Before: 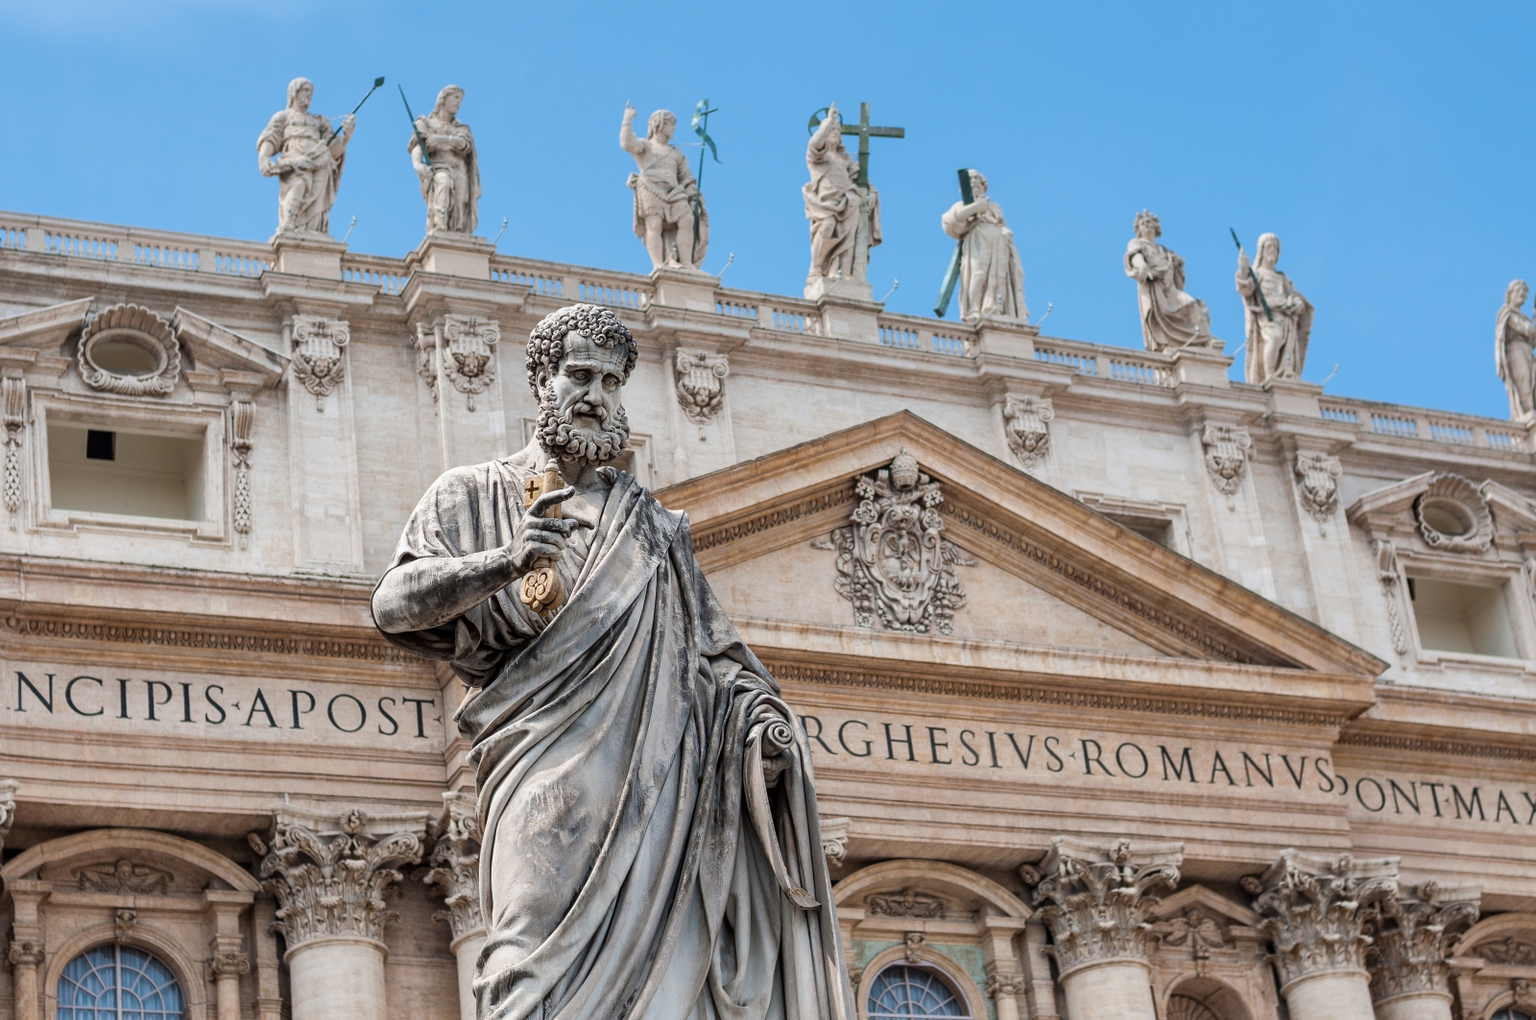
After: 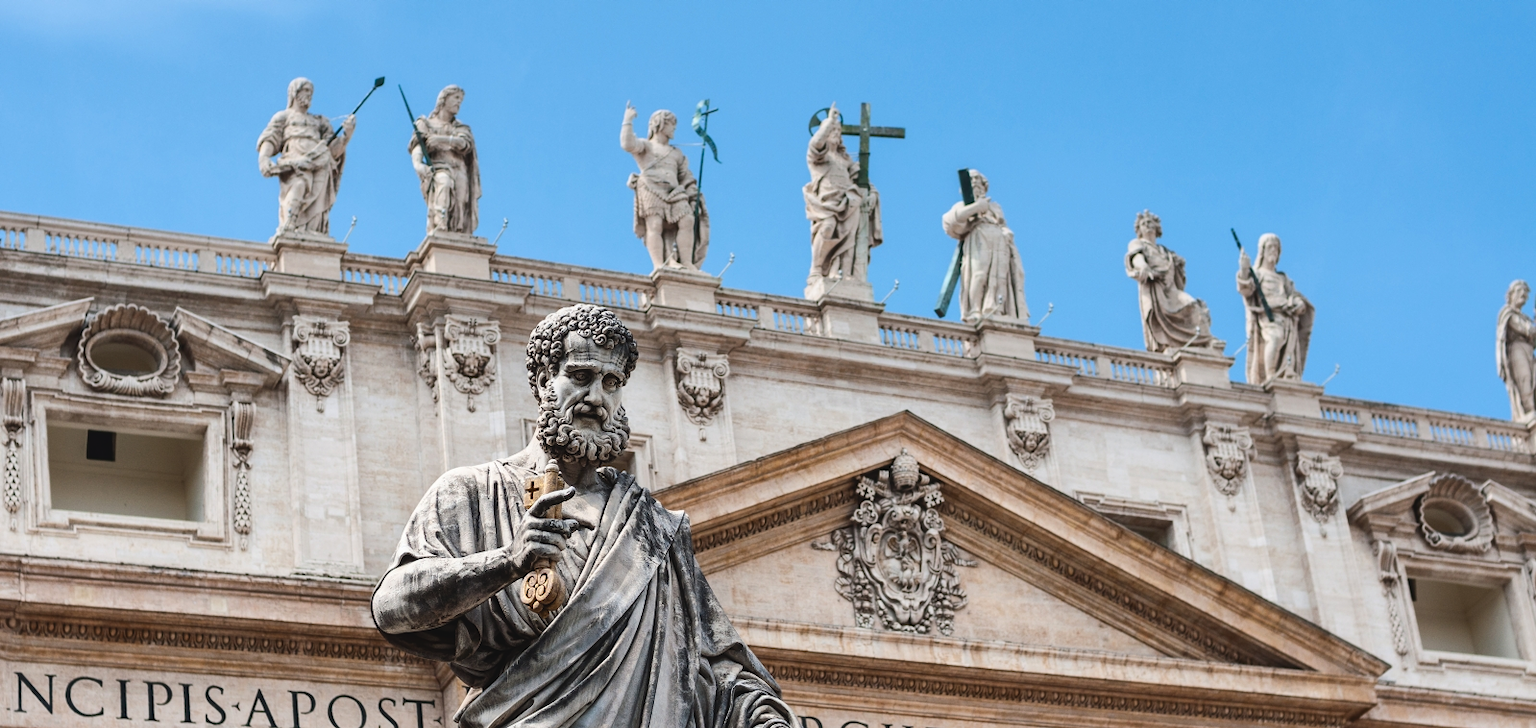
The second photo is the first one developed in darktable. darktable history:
crop: bottom 28.641%
contrast brightness saturation: contrast 0.202, brightness -0.111, saturation 0.096
exposure: black level correction -0.015, compensate highlight preservation false
